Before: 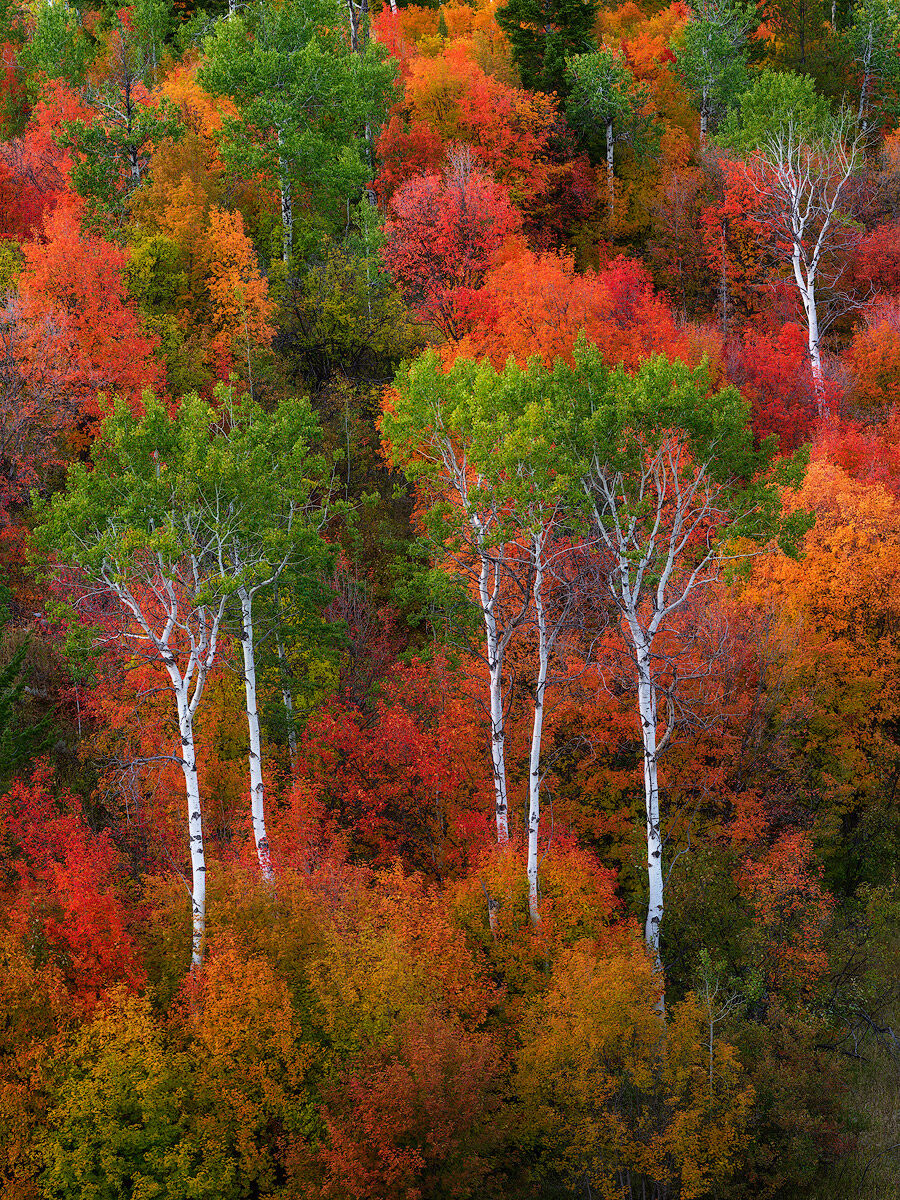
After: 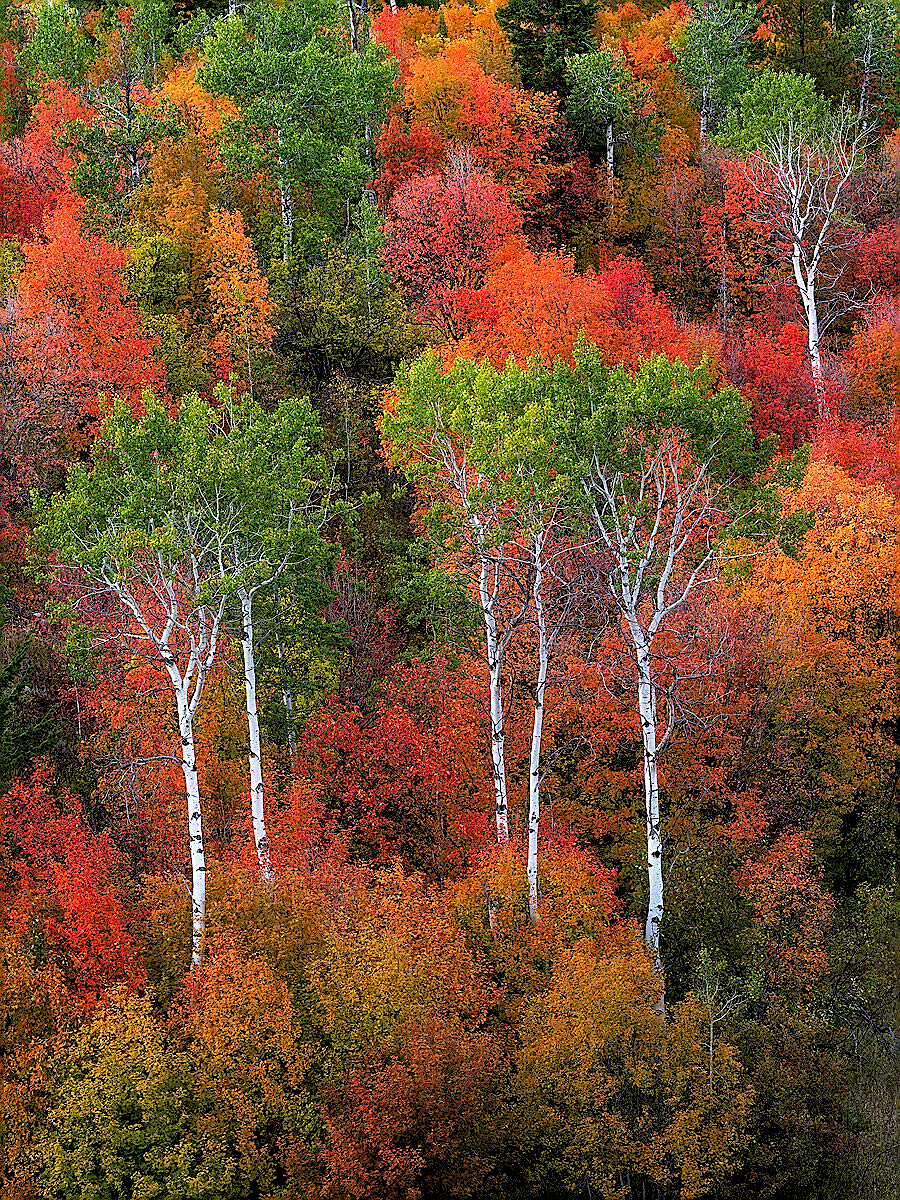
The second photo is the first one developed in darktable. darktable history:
sharpen: radius 1.4, amount 1.25, threshold 0.7
rgb levels: levels [[0.013, 0.434, 0.89], [0, 0.5, 1], [0, 0.5, 1]]
